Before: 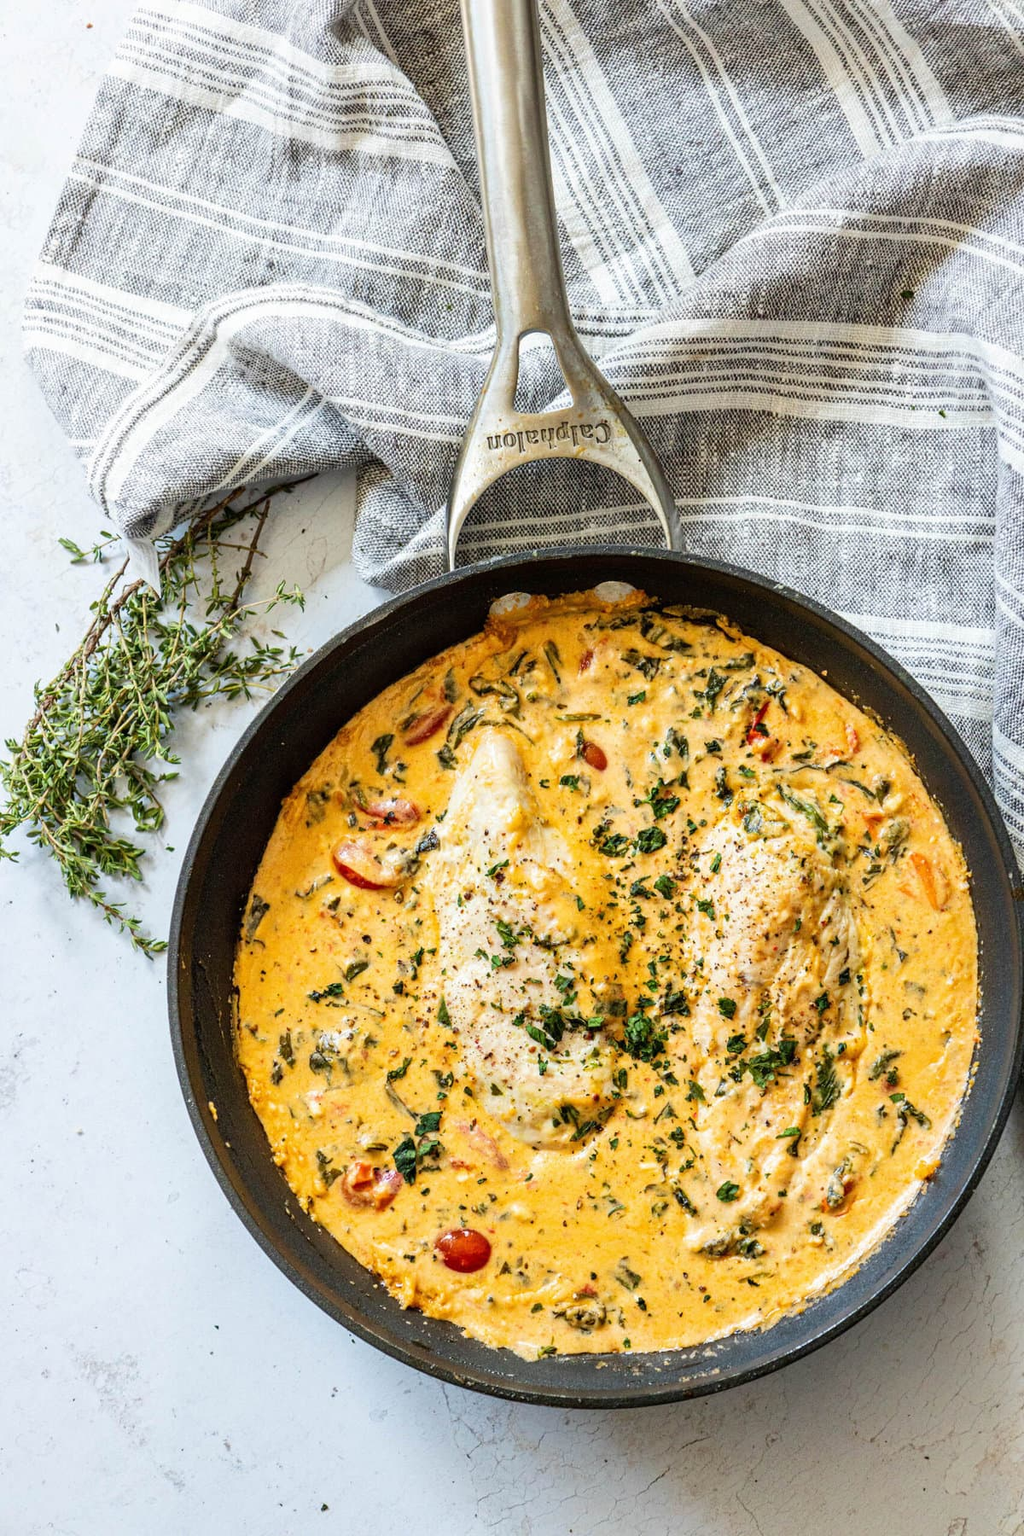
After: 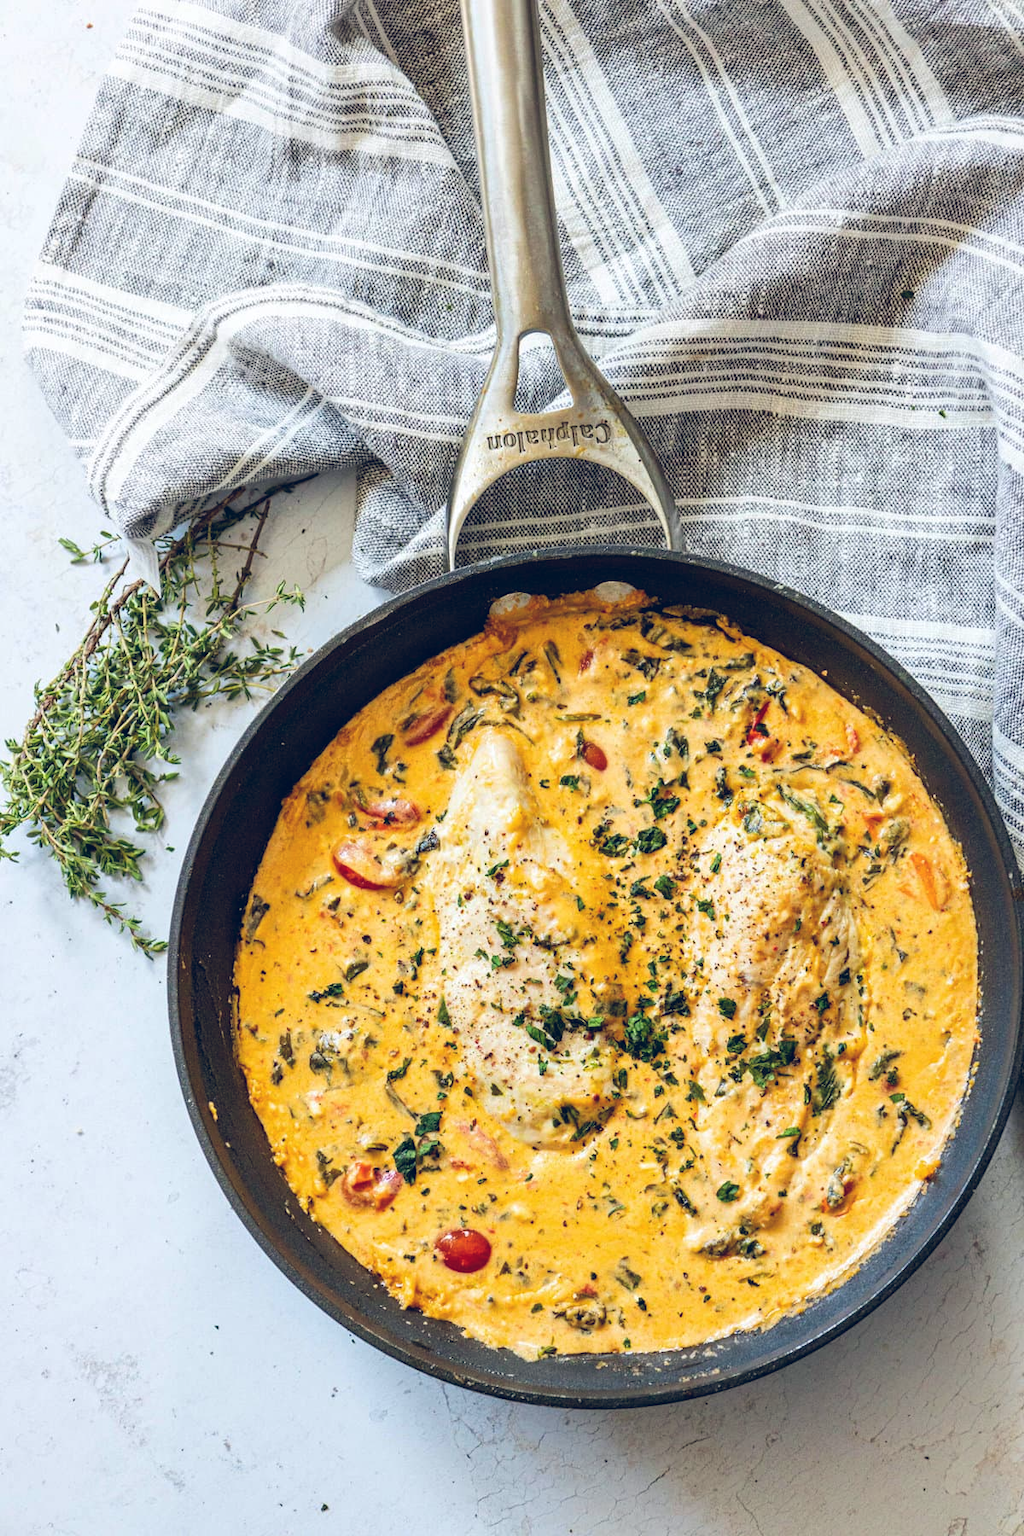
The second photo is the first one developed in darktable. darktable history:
color balance rgb: global offset › luminance 0.424%, global offset › chroma 0.209%, global offset › hue 254.4°, perceptual saturation grading › global saturation 0.466%, global vibrance 20%
exposure: compensate highlight preservation false
